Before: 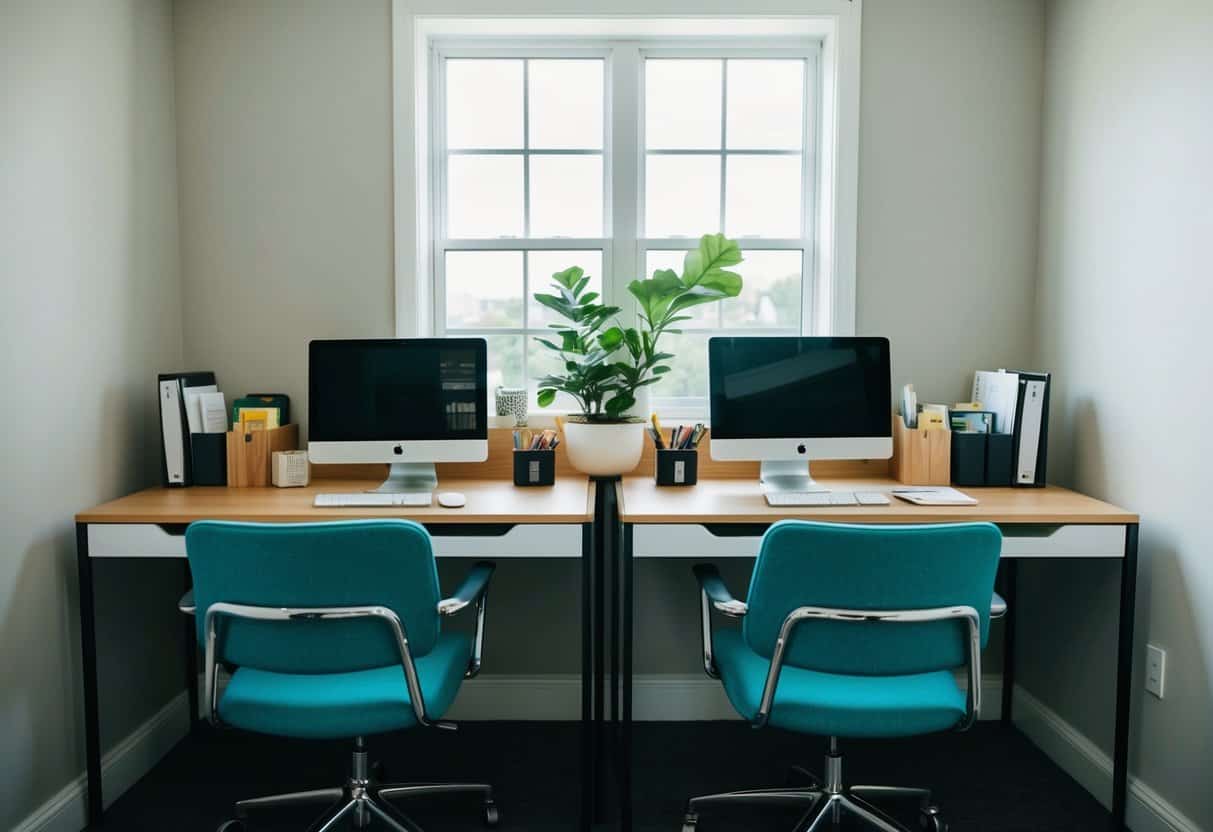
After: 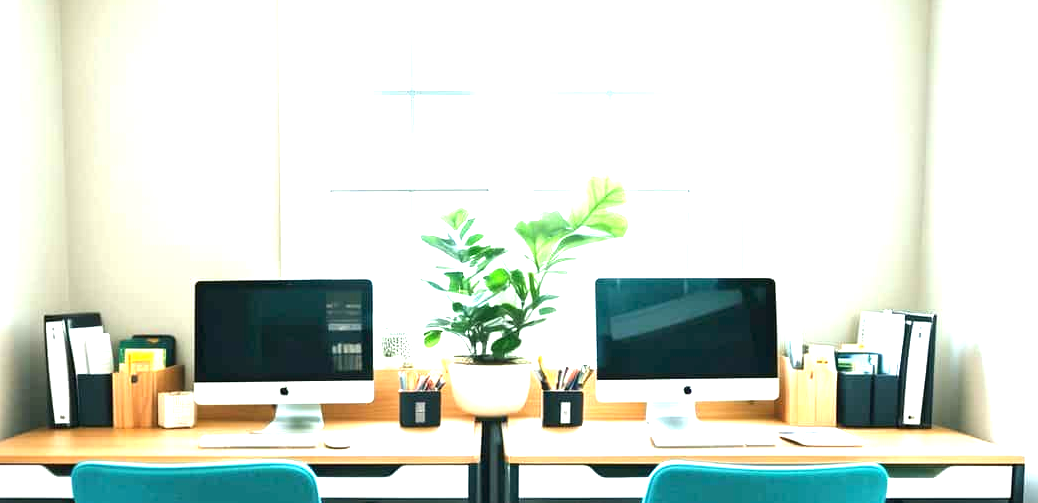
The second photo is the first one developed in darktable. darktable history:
crop and rotate: left 9.414%, top 7.193%, right 4.983%, bottom 32.292%
exposure: black level correction 0, exposure 1.91 EV, compensate highlight preservation false
